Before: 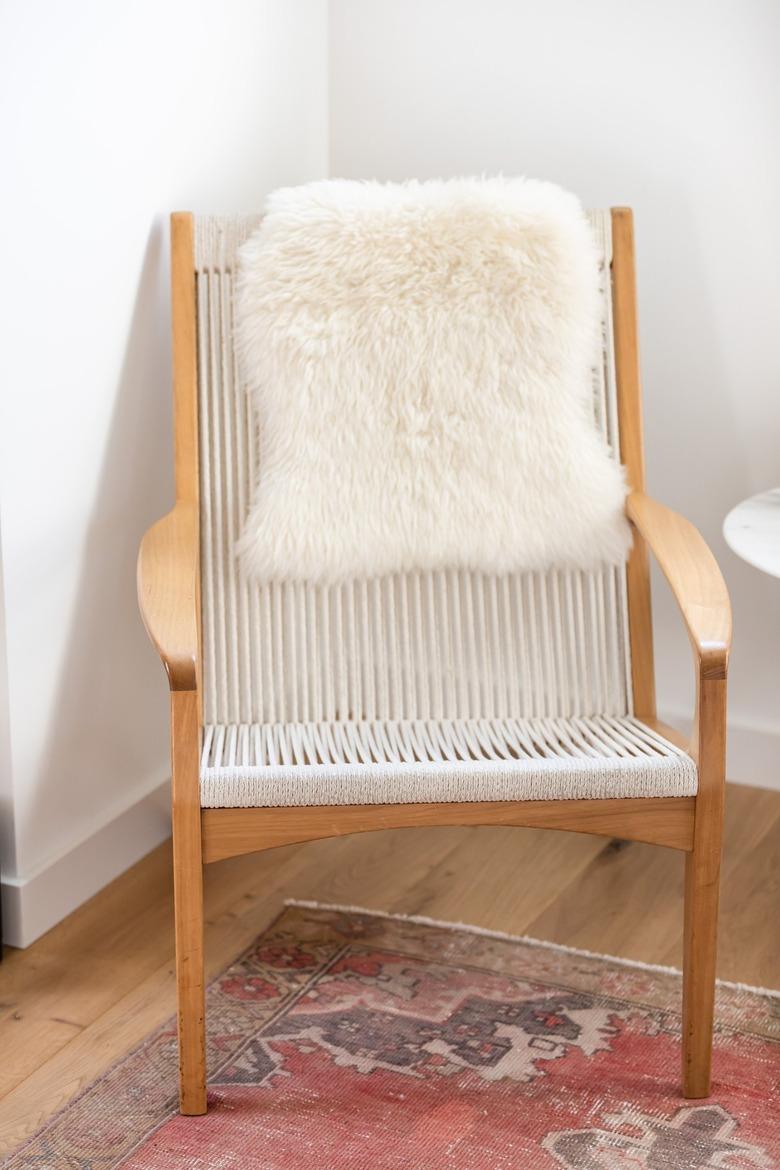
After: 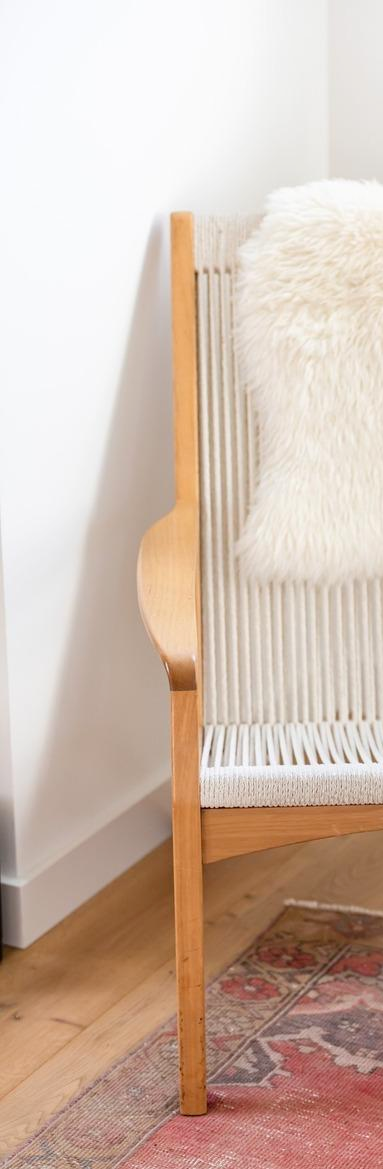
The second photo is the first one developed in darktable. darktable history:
levels: levels [0, 0.478, 1]
crop and rotate: left 0%, top 0%, right 50.845%
